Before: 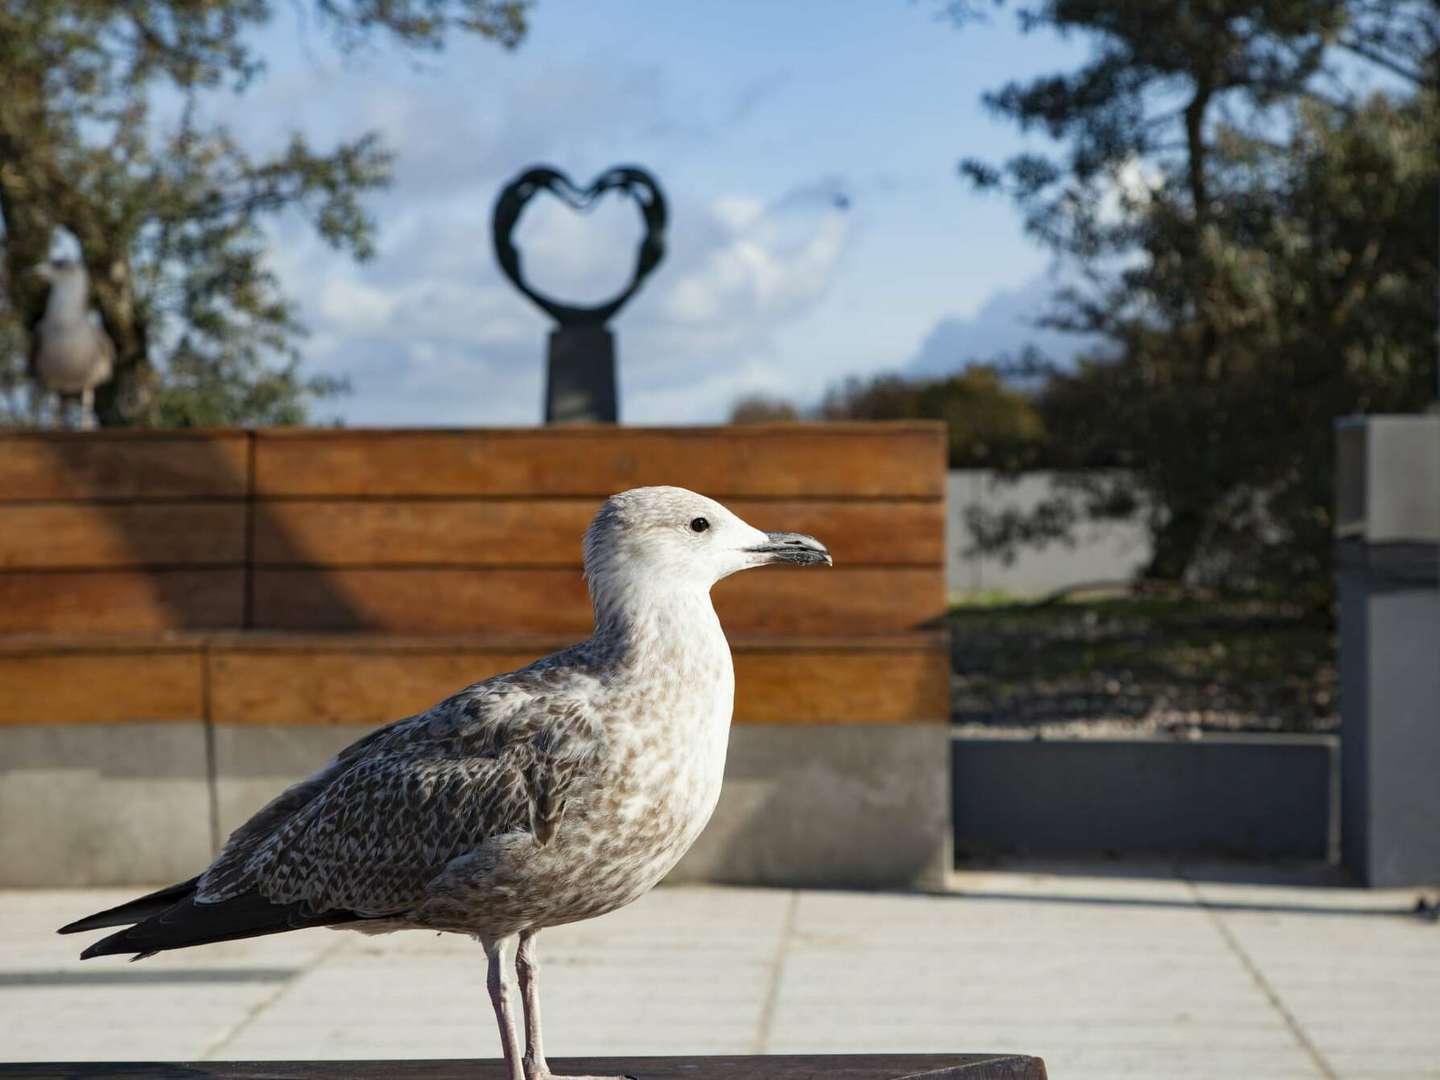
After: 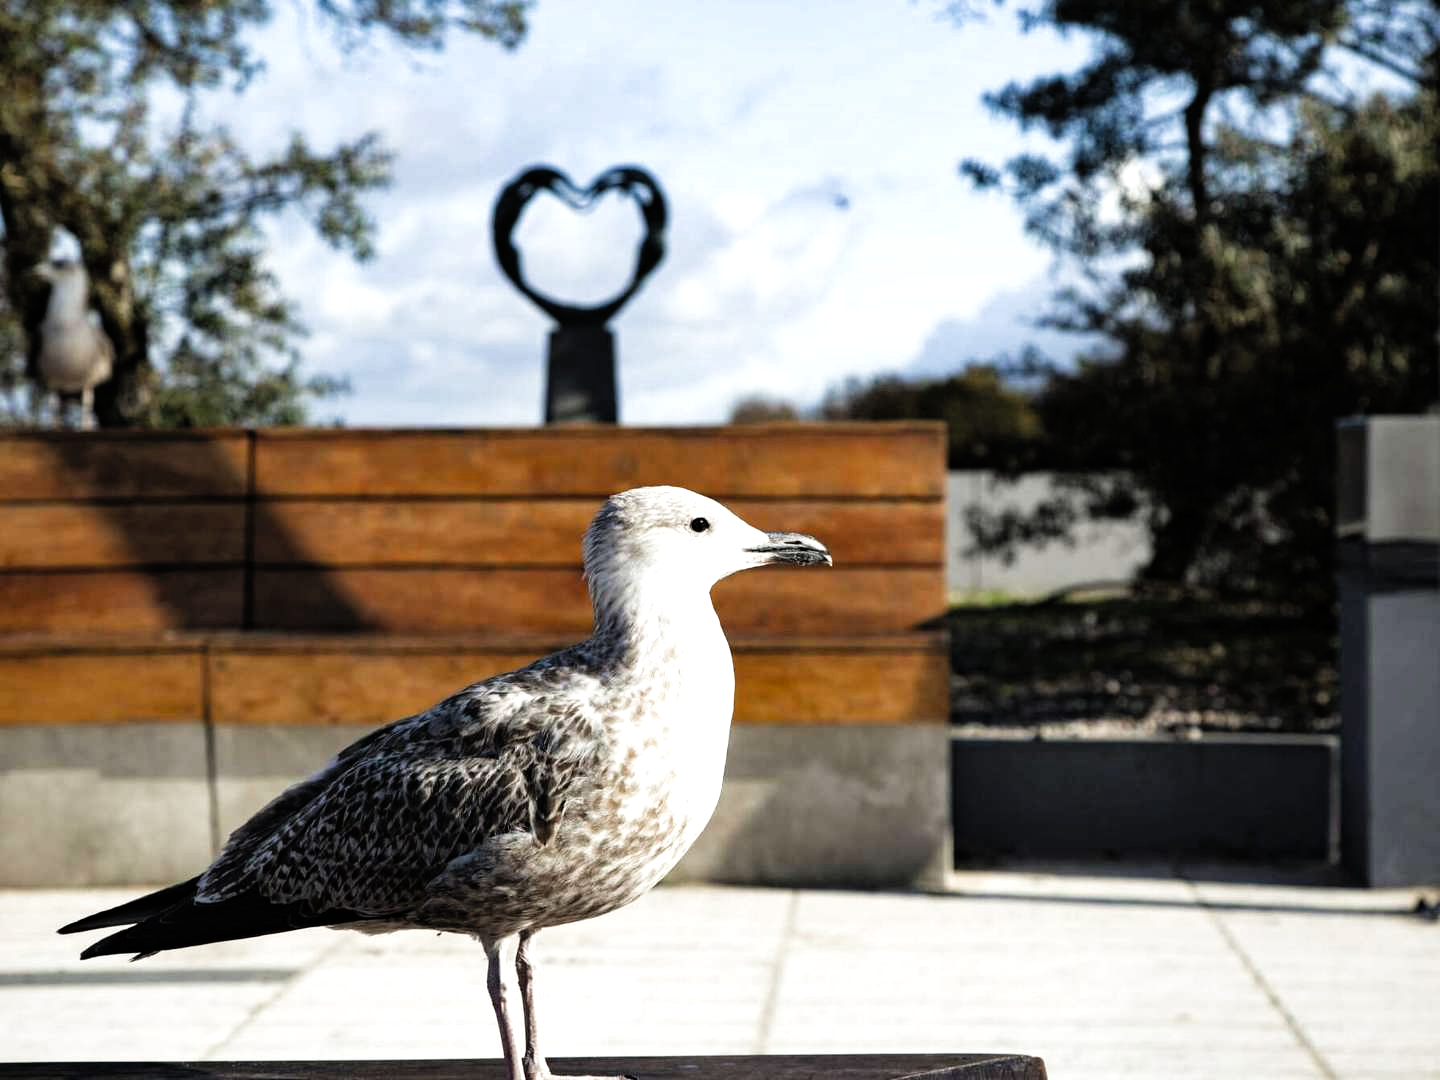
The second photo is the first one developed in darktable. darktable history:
filmic rgb: black relative exposure -6.41 EV, white relative exposure 2.43 EV, threshold 5.94 EV, target white luminance 99.859%, hardness 5.26, latitude 0.875%, contrast 1.421, highlights saturation mix 1.95%, color science v4 (2020), enable highlight reconstruction true
levels: levels [0, 0.435, 0.917]
